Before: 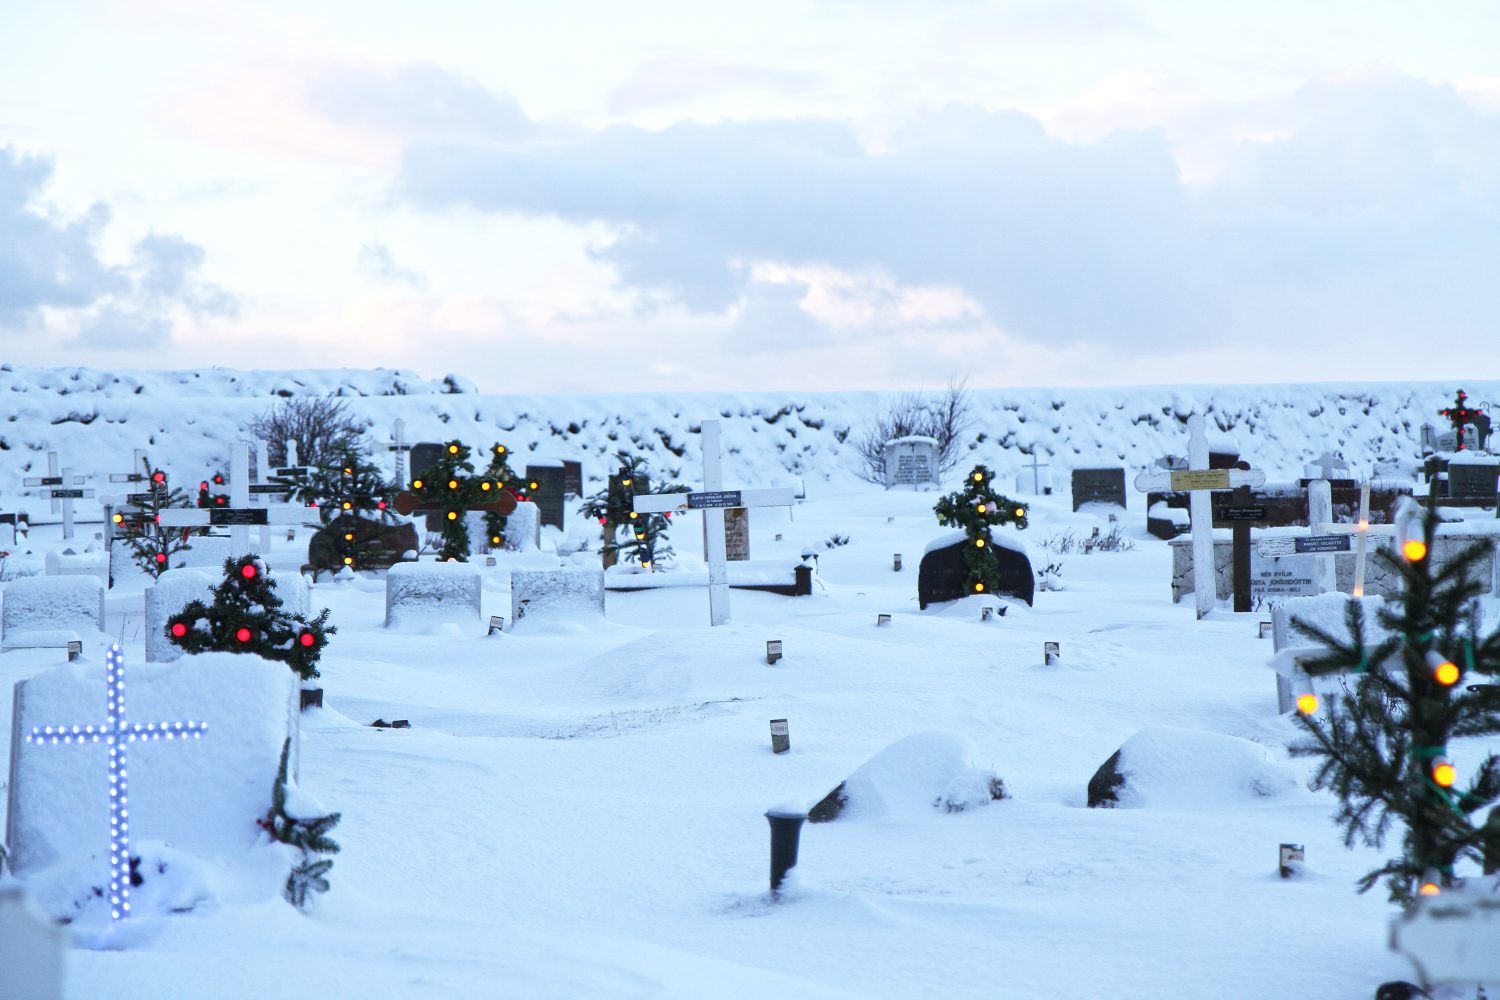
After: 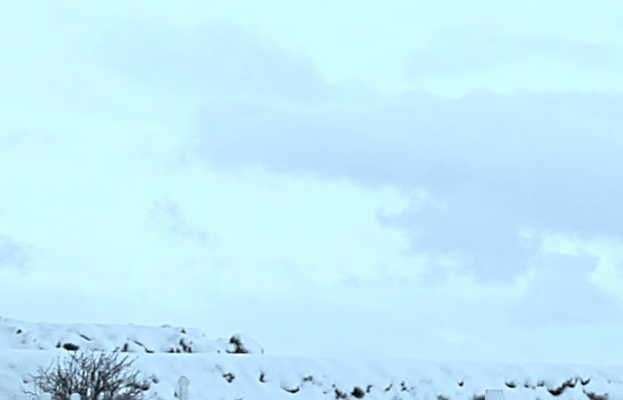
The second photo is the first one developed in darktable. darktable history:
crop: left 15.452%, top 5.459%, right 43.956%, bottom 56.62%
sharpen: amount 0.901
color calibration: output gray [0.21, 0.42, 0.37, 0], gray › normalize channels true, illuminant same as pipeline (D50), adaptation XYZ, x 0.346, y 0.359, gamut compression 0
color correction: highlights a* -9.73, highlights b* -21.22
rotate and perspective: rotation 2.17°, automatic cropping off
